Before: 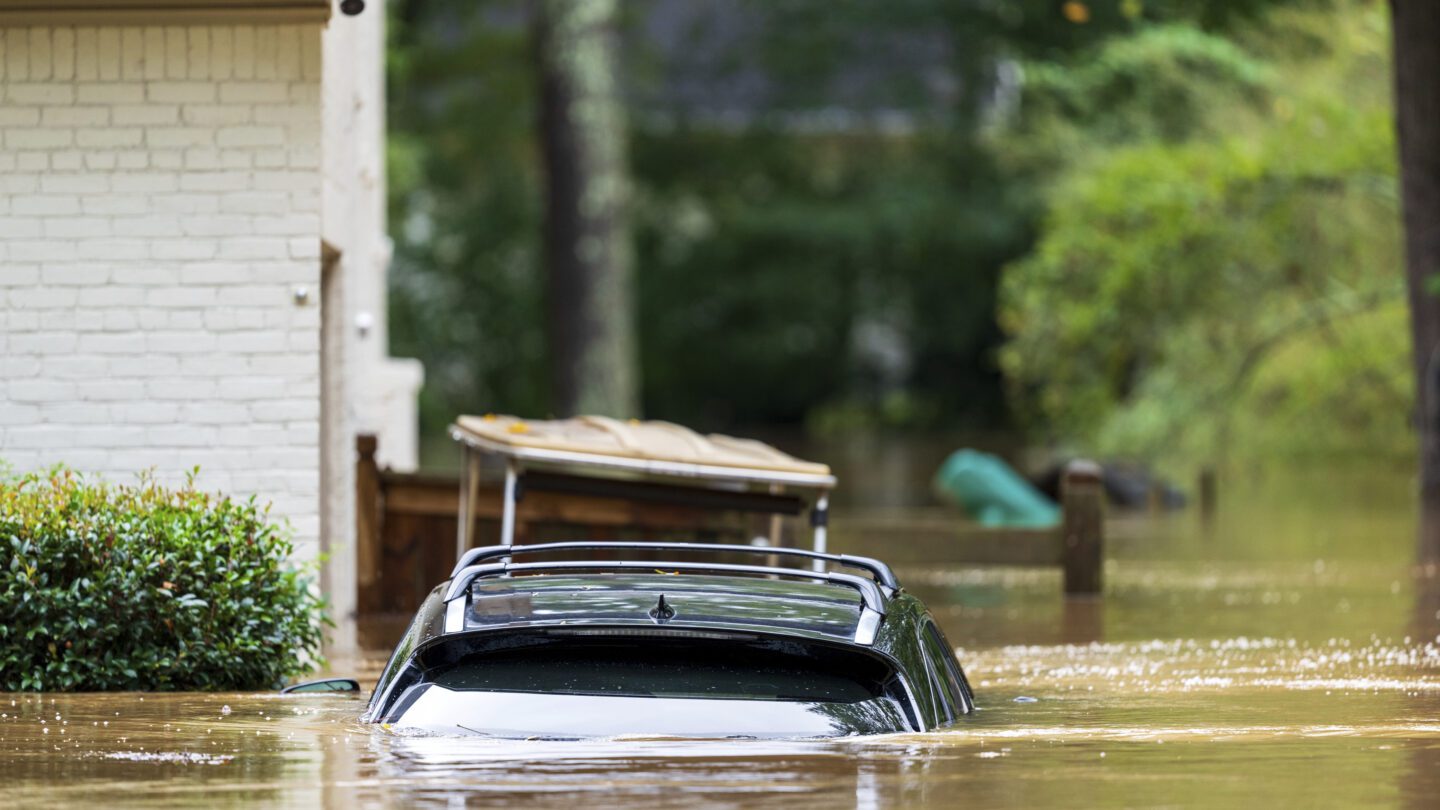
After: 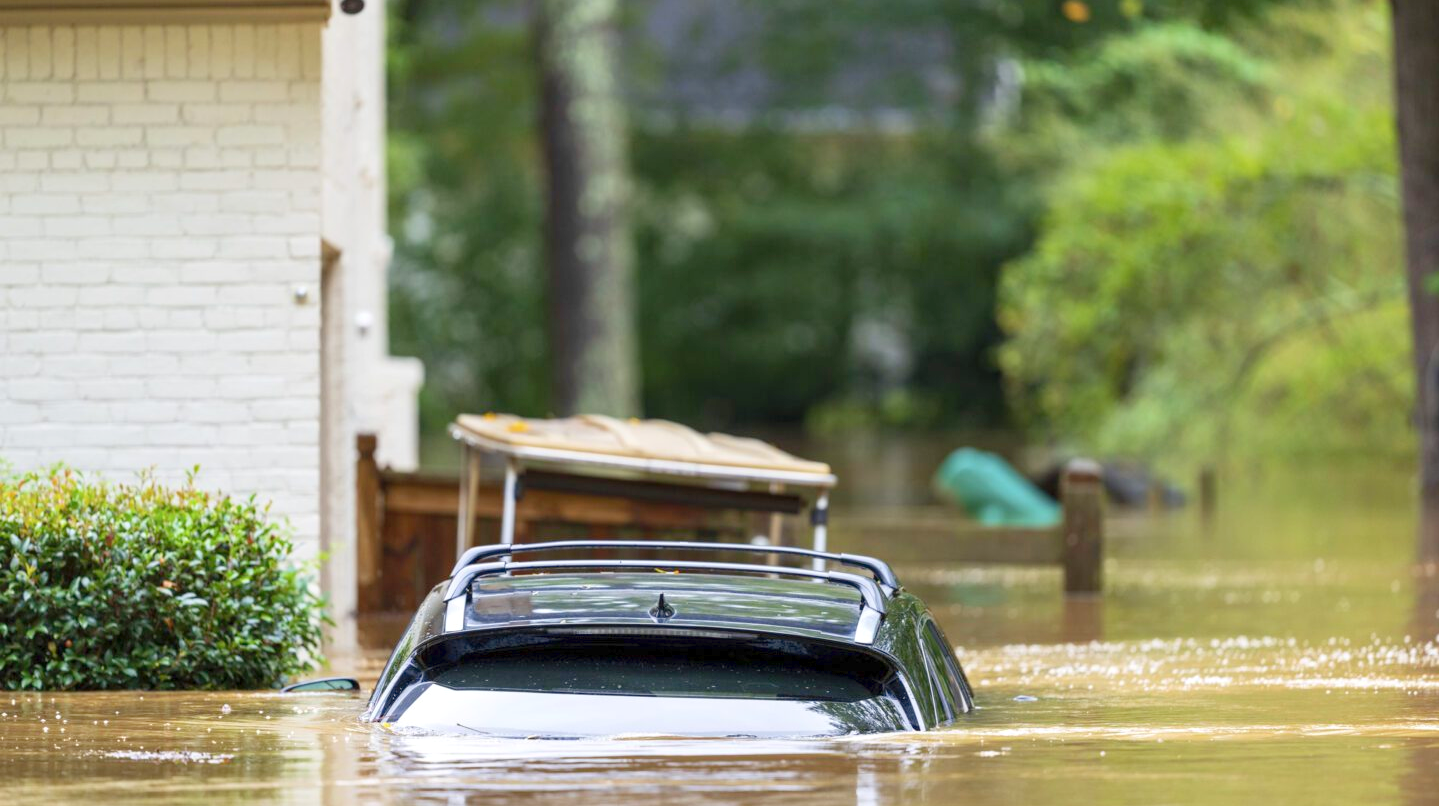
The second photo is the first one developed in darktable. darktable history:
crop: top 0.235%, bottom 0.181%
levels: levels [0, 0.43, 0.984]
